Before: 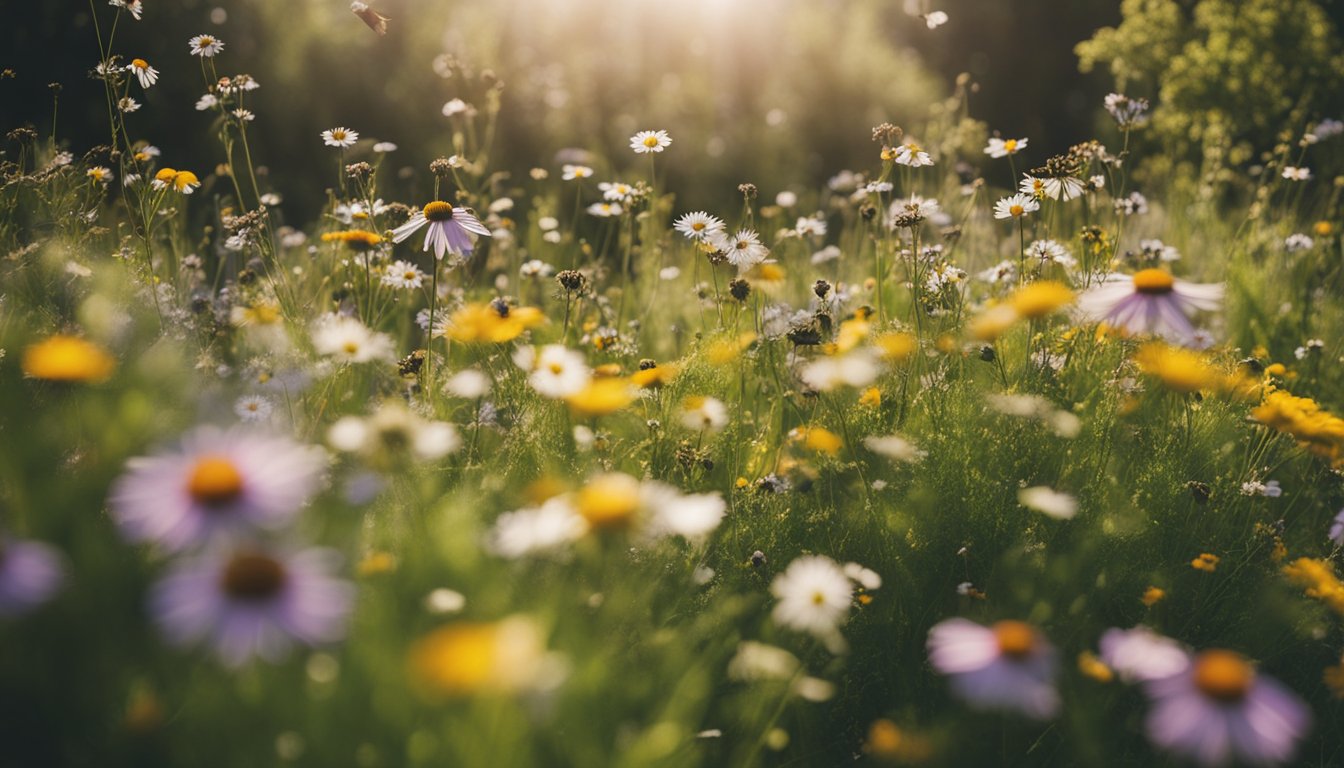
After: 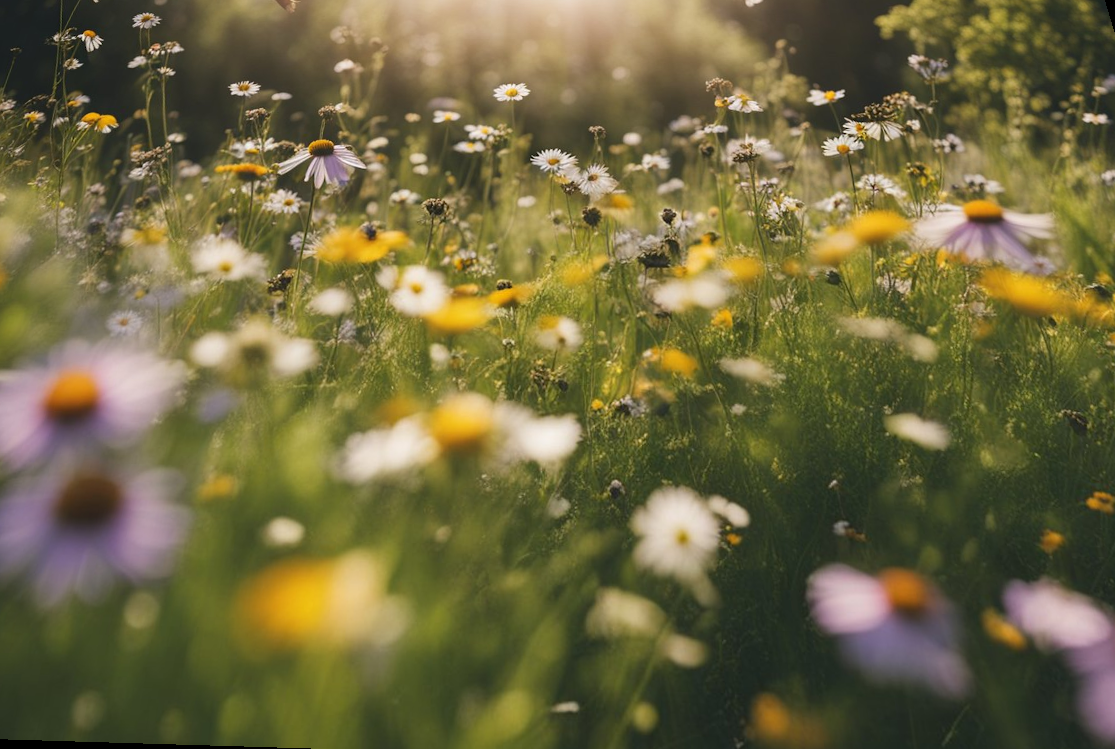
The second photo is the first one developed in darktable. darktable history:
rotate and perspective: rotation 0.72°, lens shift (vertical) -0.352, lens shift (horizontal) -0.051, crop left 0.152, crop right 0.859, crop top 0.019, crop bottom 0.964
